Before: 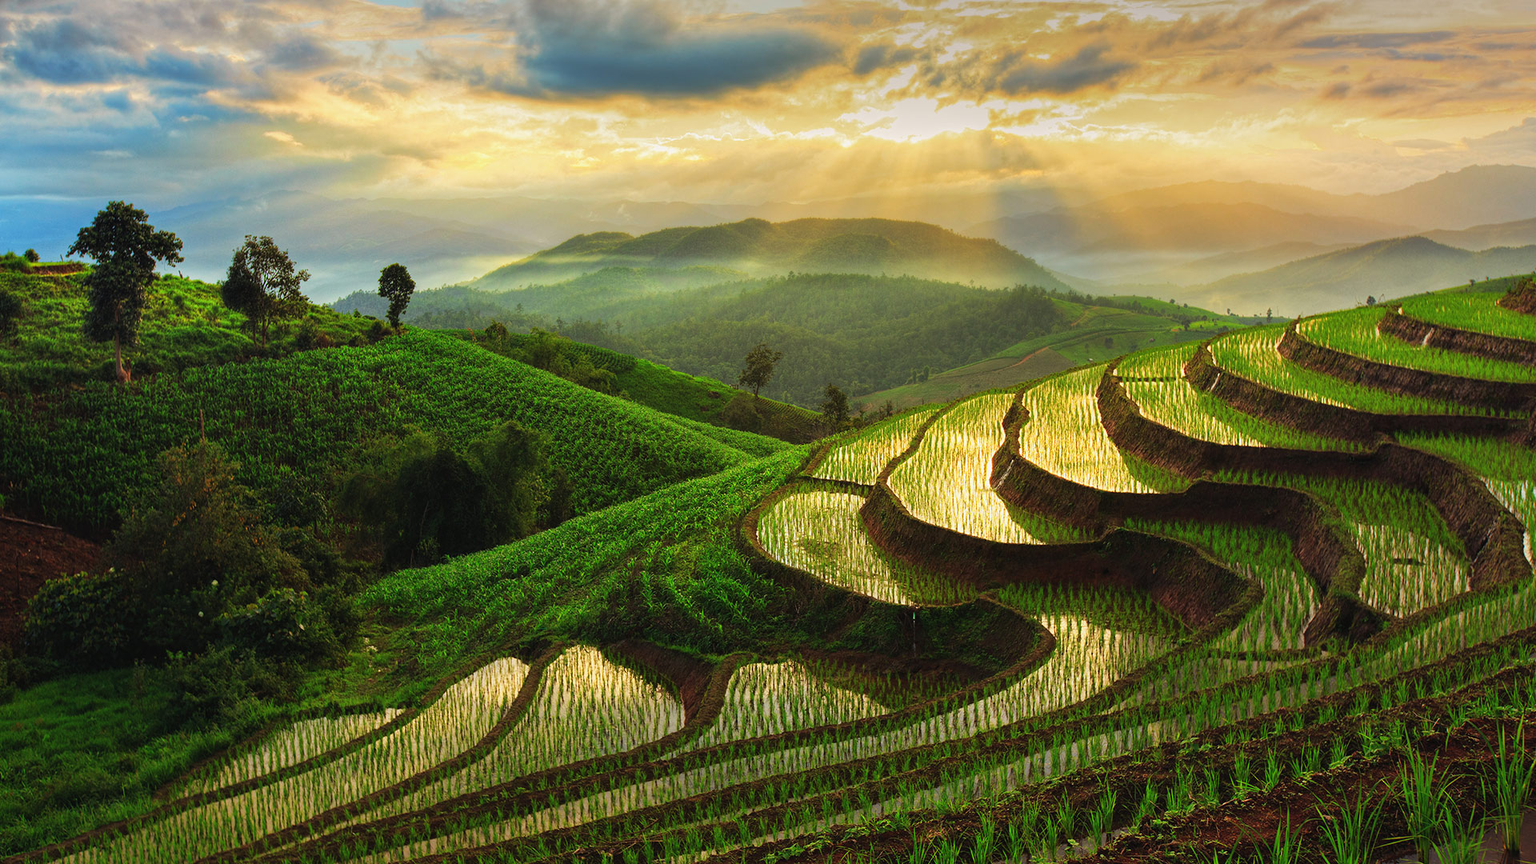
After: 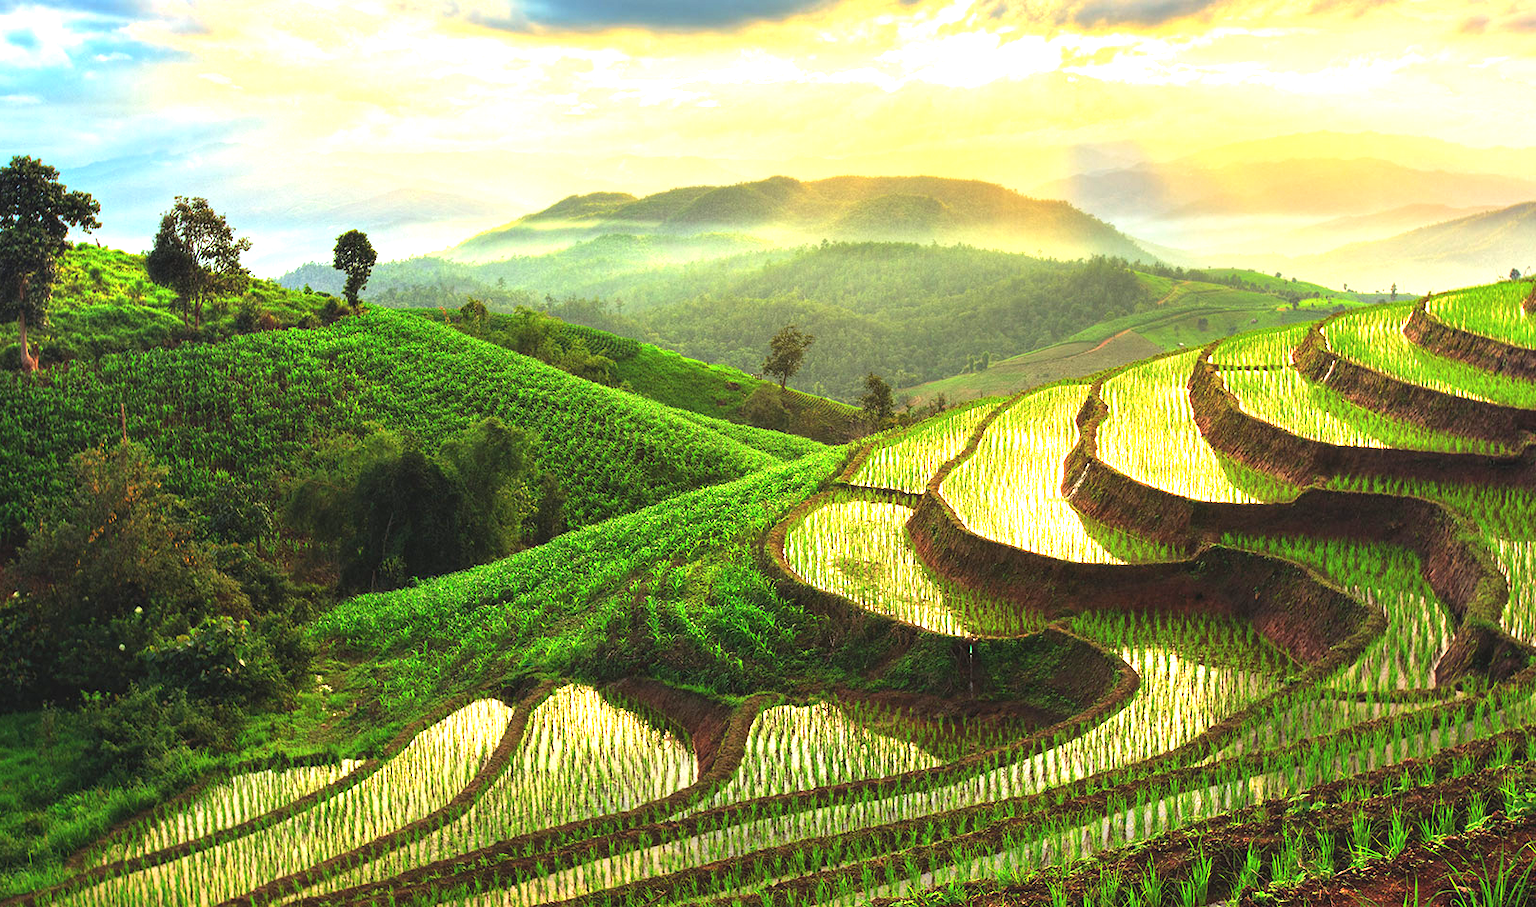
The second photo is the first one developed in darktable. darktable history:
exposure: black level correction 0, exposure 1.45 EV, compensate exposure bias true, compensate highlight preservation false
crop: left 6.446%, top 8.188%, right 9.538%, bottom 3.548%
